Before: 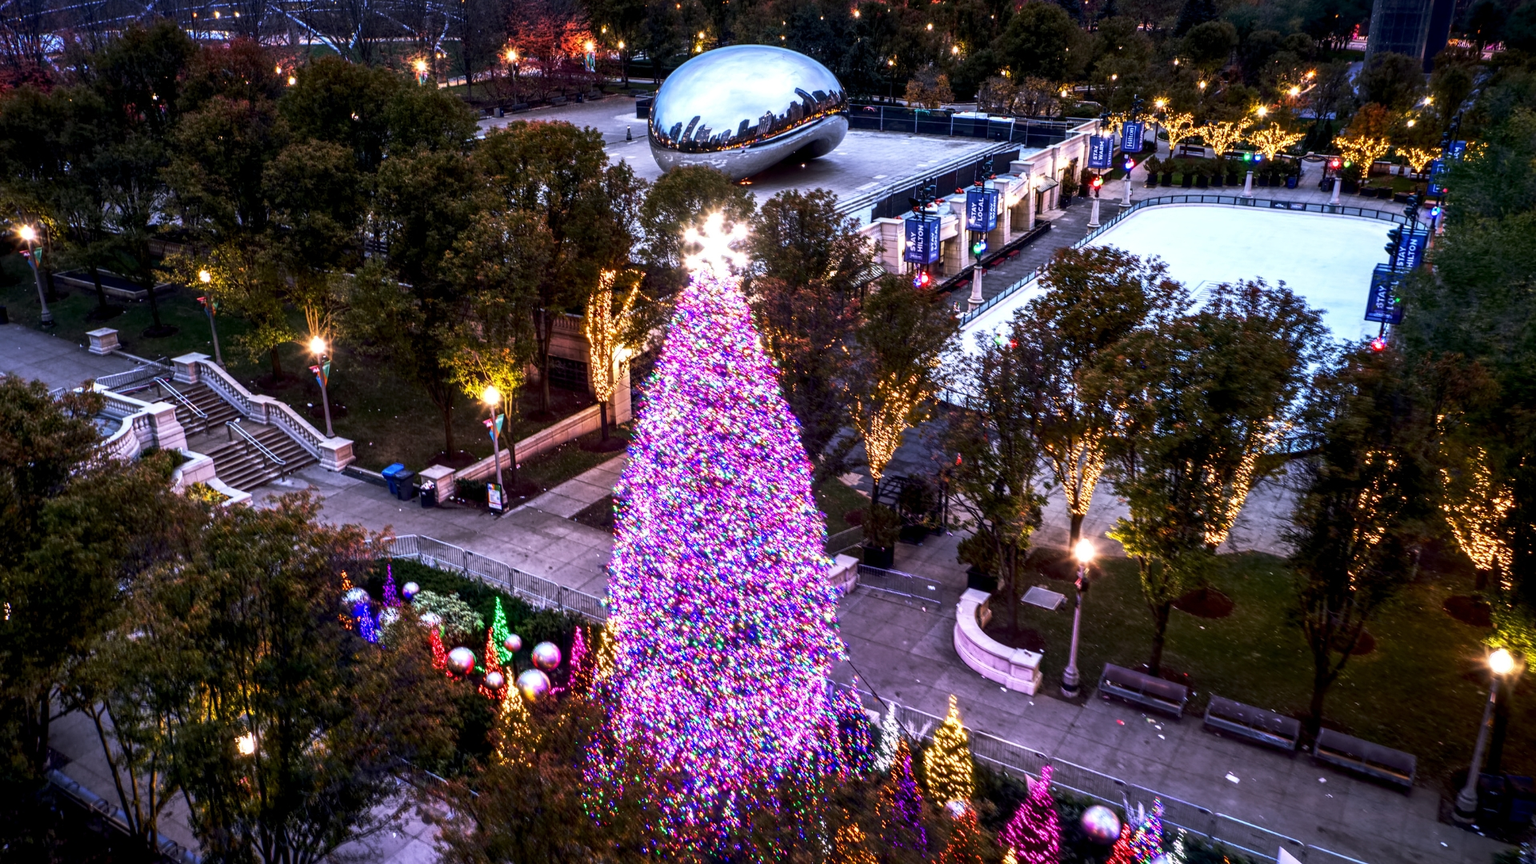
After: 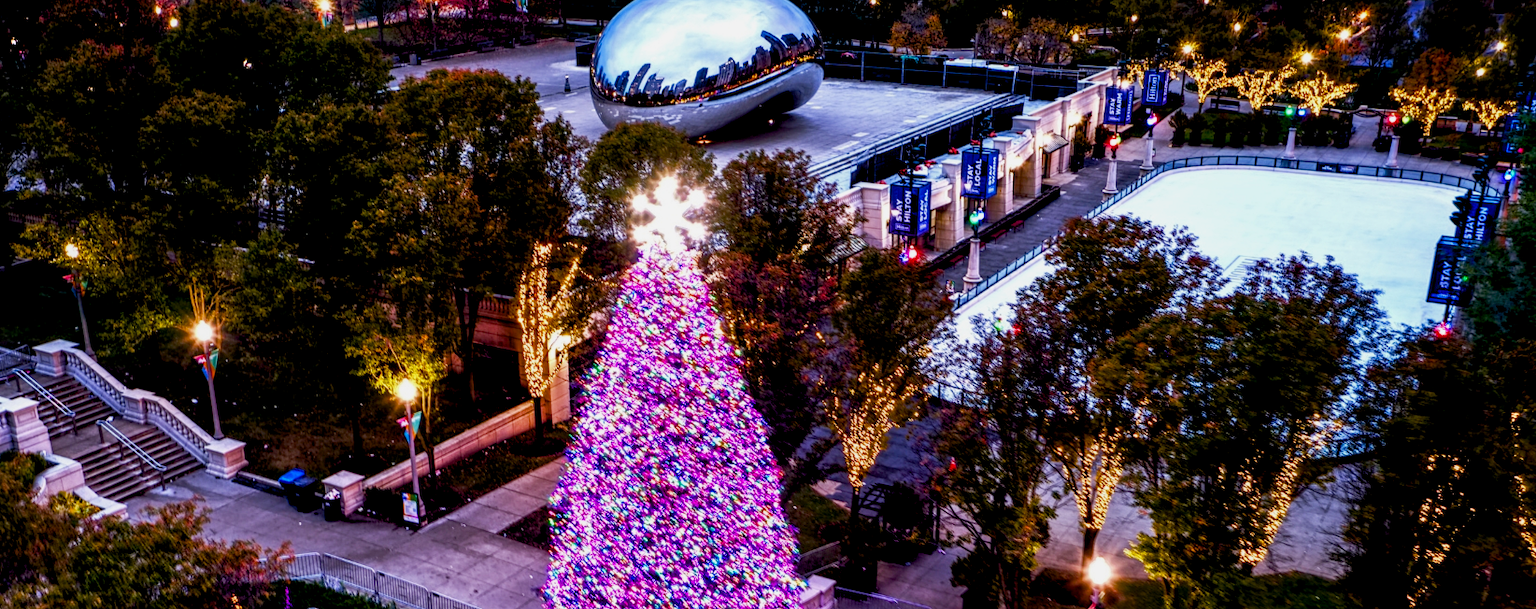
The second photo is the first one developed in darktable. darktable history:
color balance rgb: shadows lift › luminance -9.41%, highlights gain › luminance 17.6%, global offset › luminance -1.45%, perceptual saturation grading › highlights -17.77%, perceptual saturation grading › mid-tones 33.1%, perceptual saturation grading › shadows 50.52%, global vibrance 24.22%
tone equalizer: -8 EV 0.25 EV, -7 EV 0.417 EV, -6 EV 0.417 EV, -5 EV 0.25 EV, -3 EV -0.25 EV, -2 EV -0.417 EV, -1 EV -0.417 EV, +0 EV -0.25 EV, edges refinement/feathering 500, mask exposure compensation -1.57 EV, preserve details guided filter
crop and rotate: left 9.345%, top 7.22%, right 4.982%, bottom 32.331%
